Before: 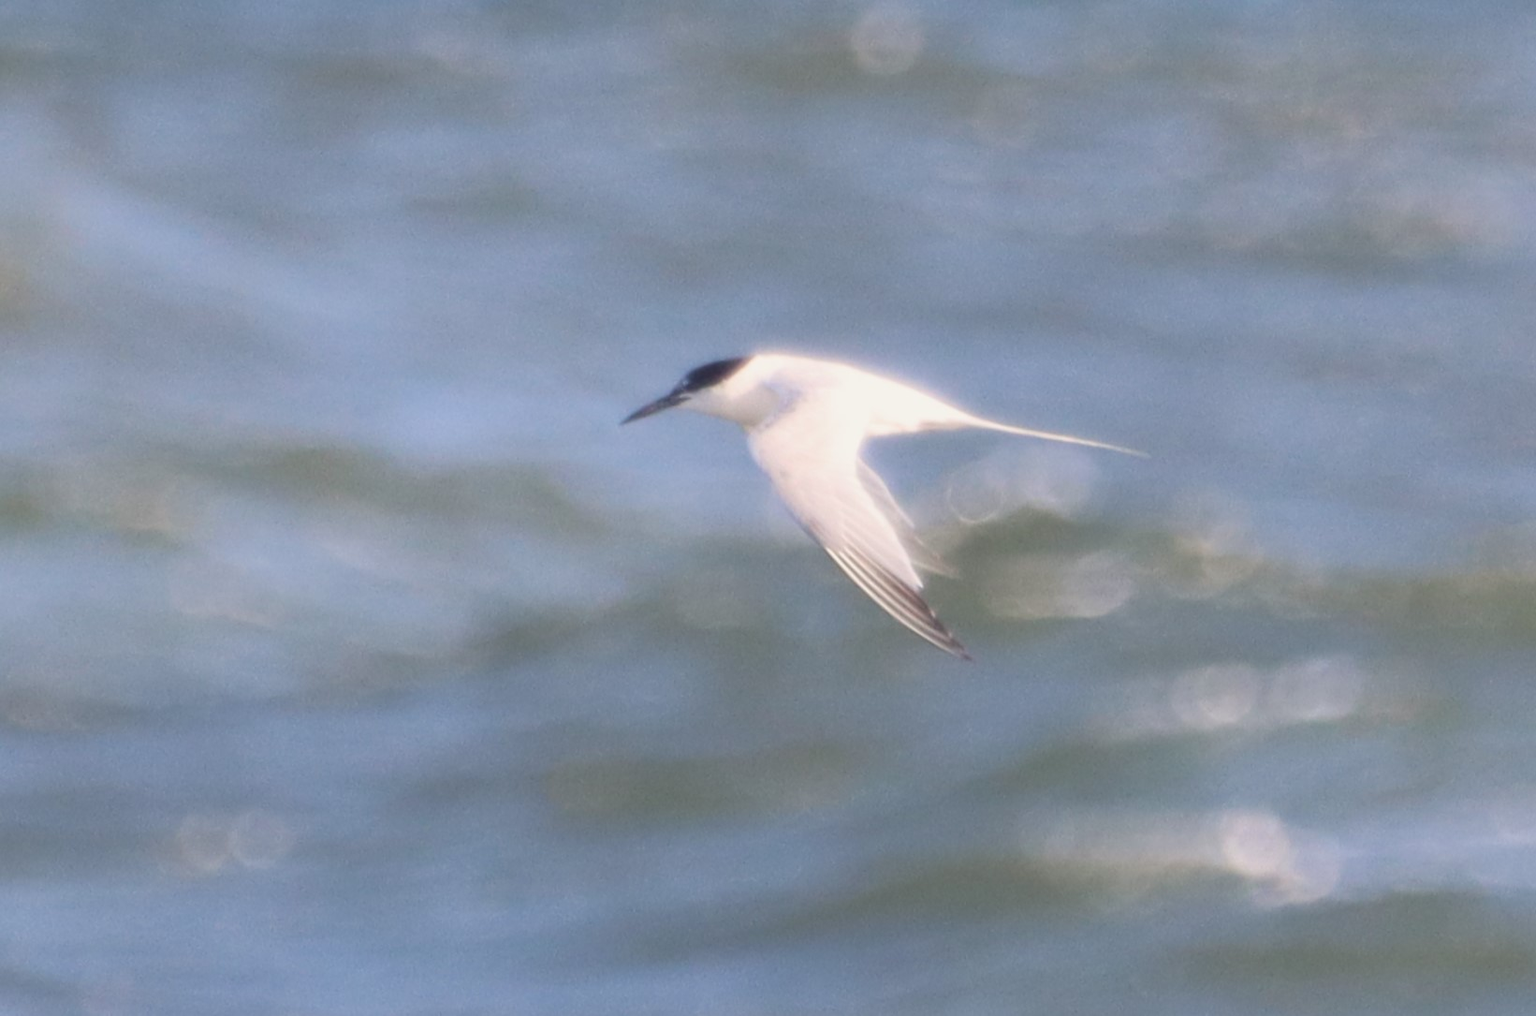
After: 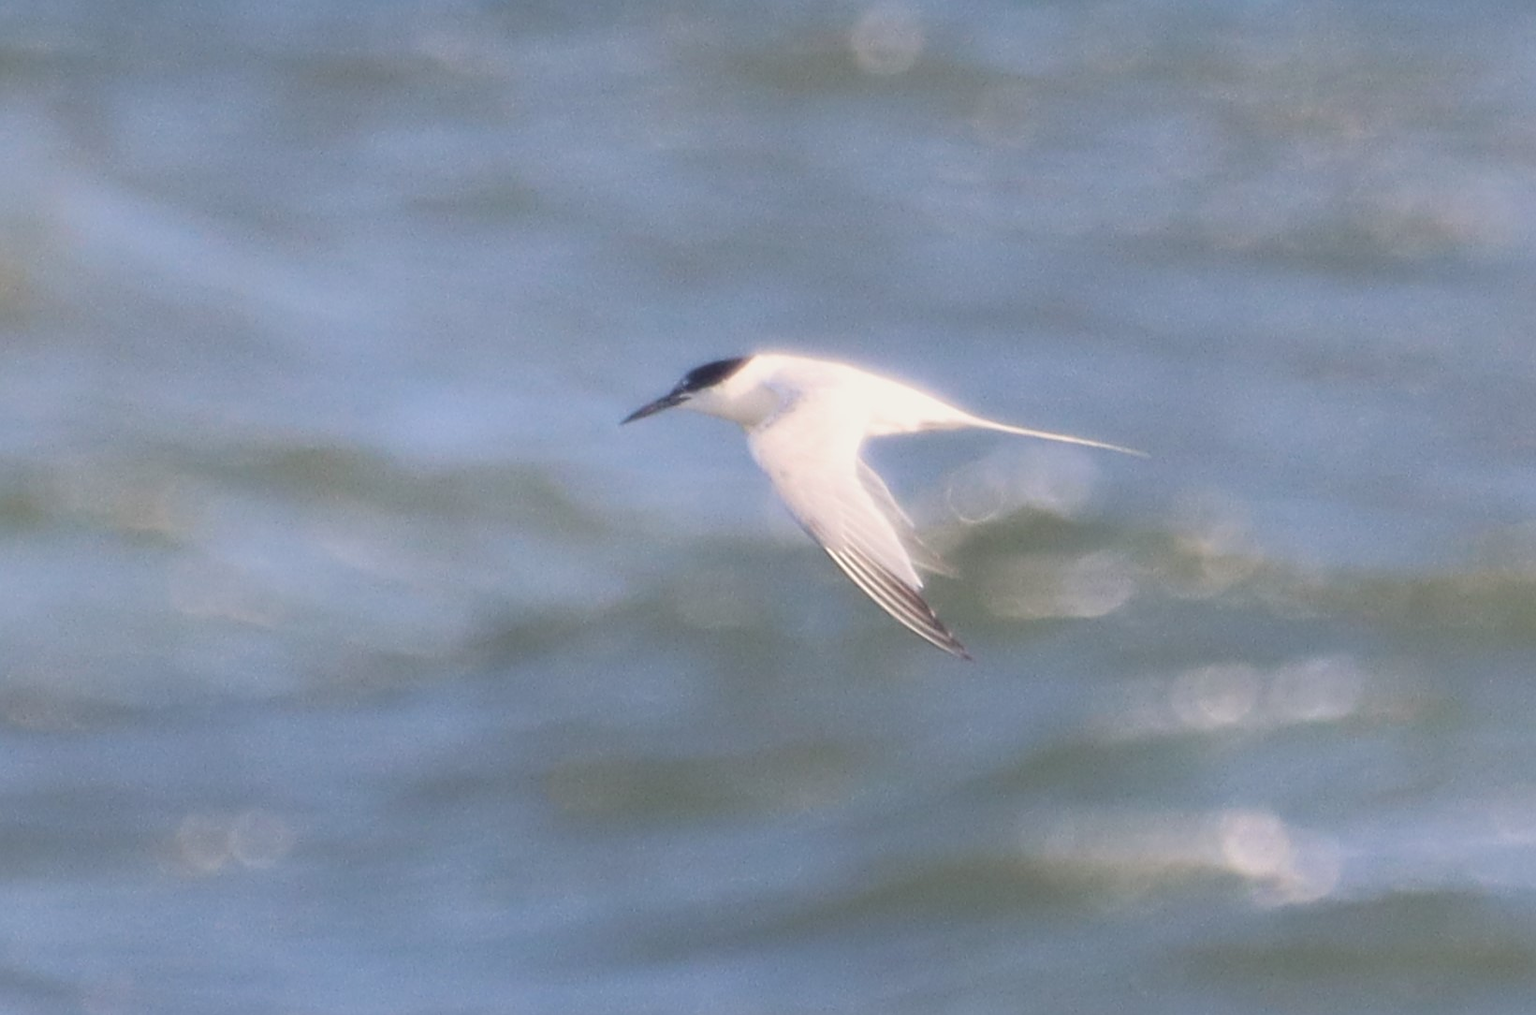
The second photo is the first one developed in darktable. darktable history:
sharpen: on, module defaults
exposure: exposure -0.041 EV, compensate highlight preservation false
